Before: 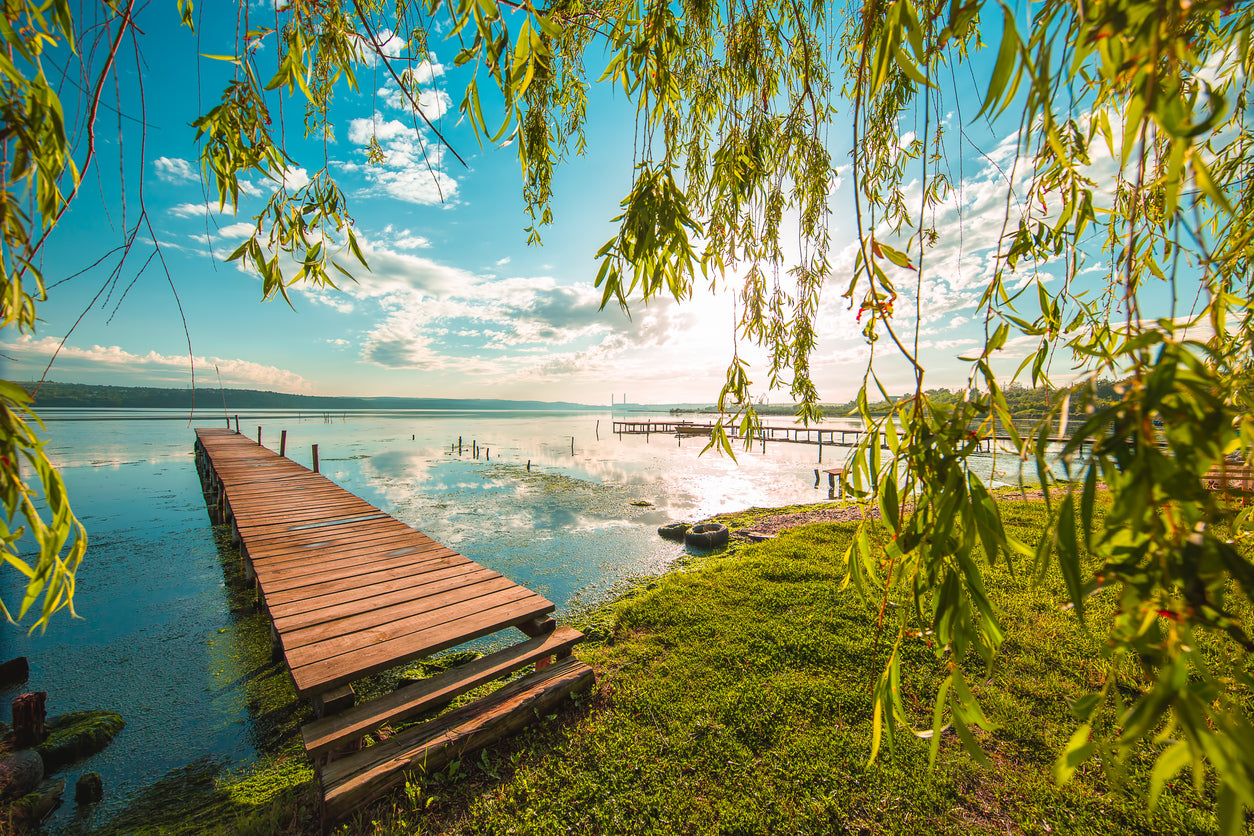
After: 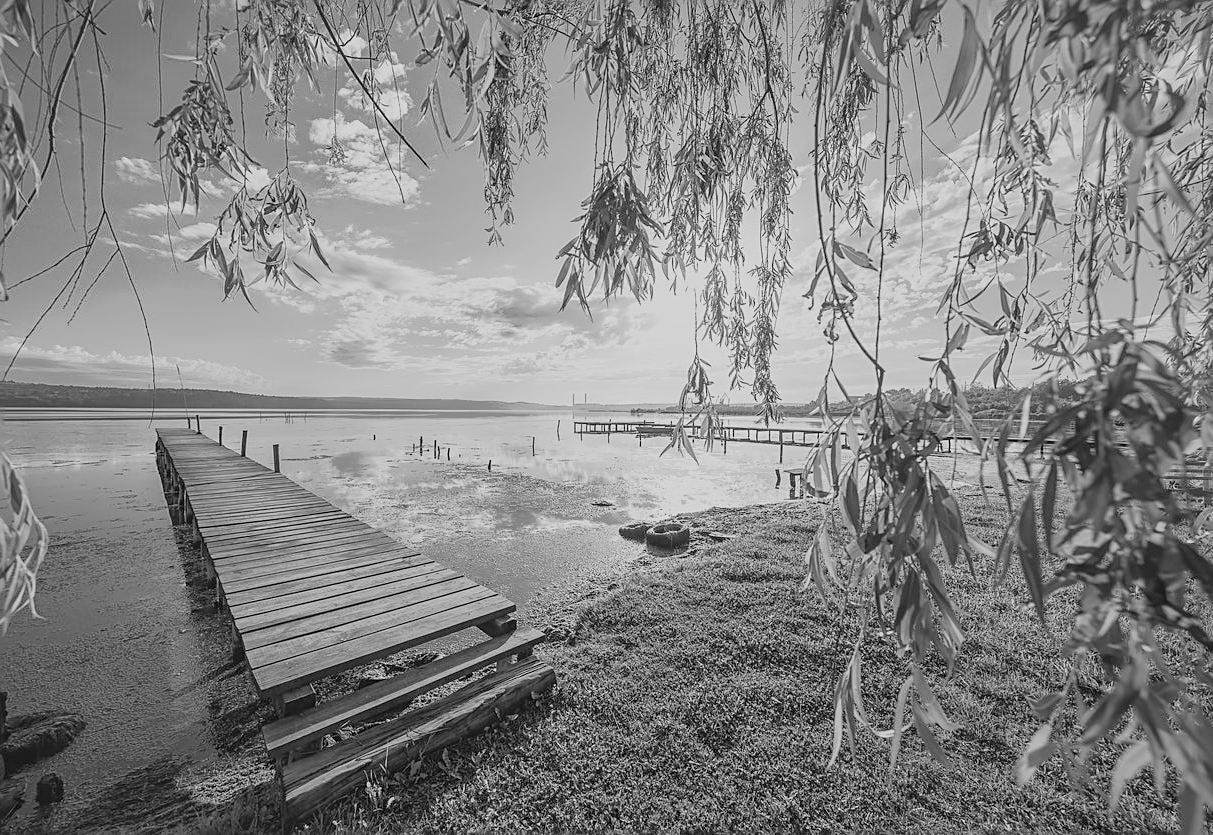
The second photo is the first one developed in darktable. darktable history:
crop and rotate: left 3.238%
exposure: black level correction 0, exposure 1.6 EV, compensate exposure bias true, compensate highlight preservation false
color calibration: illuminant as shot in camera, x 0.358, y 0.373, temperature 4628.91 K
sharpen: on, module defaults
tone equalizer: on, module defaults
monochrome: on, module defaults
white balance: red 0.926, green 1.003, blue 1.133
global tonemap: drago (1, 100), detail 1
